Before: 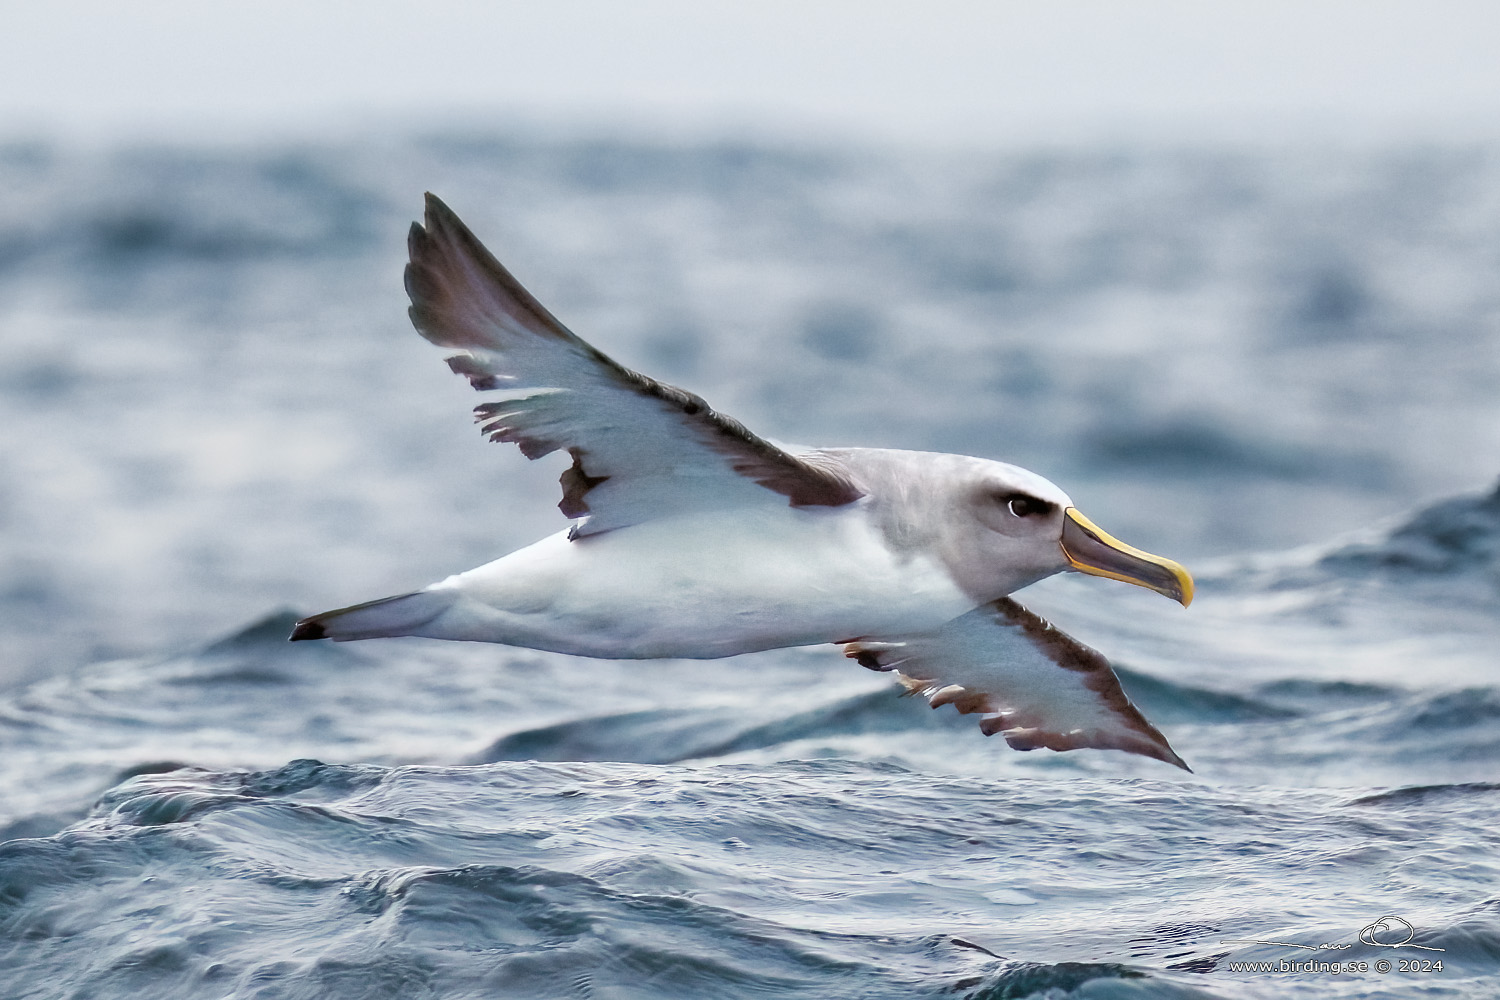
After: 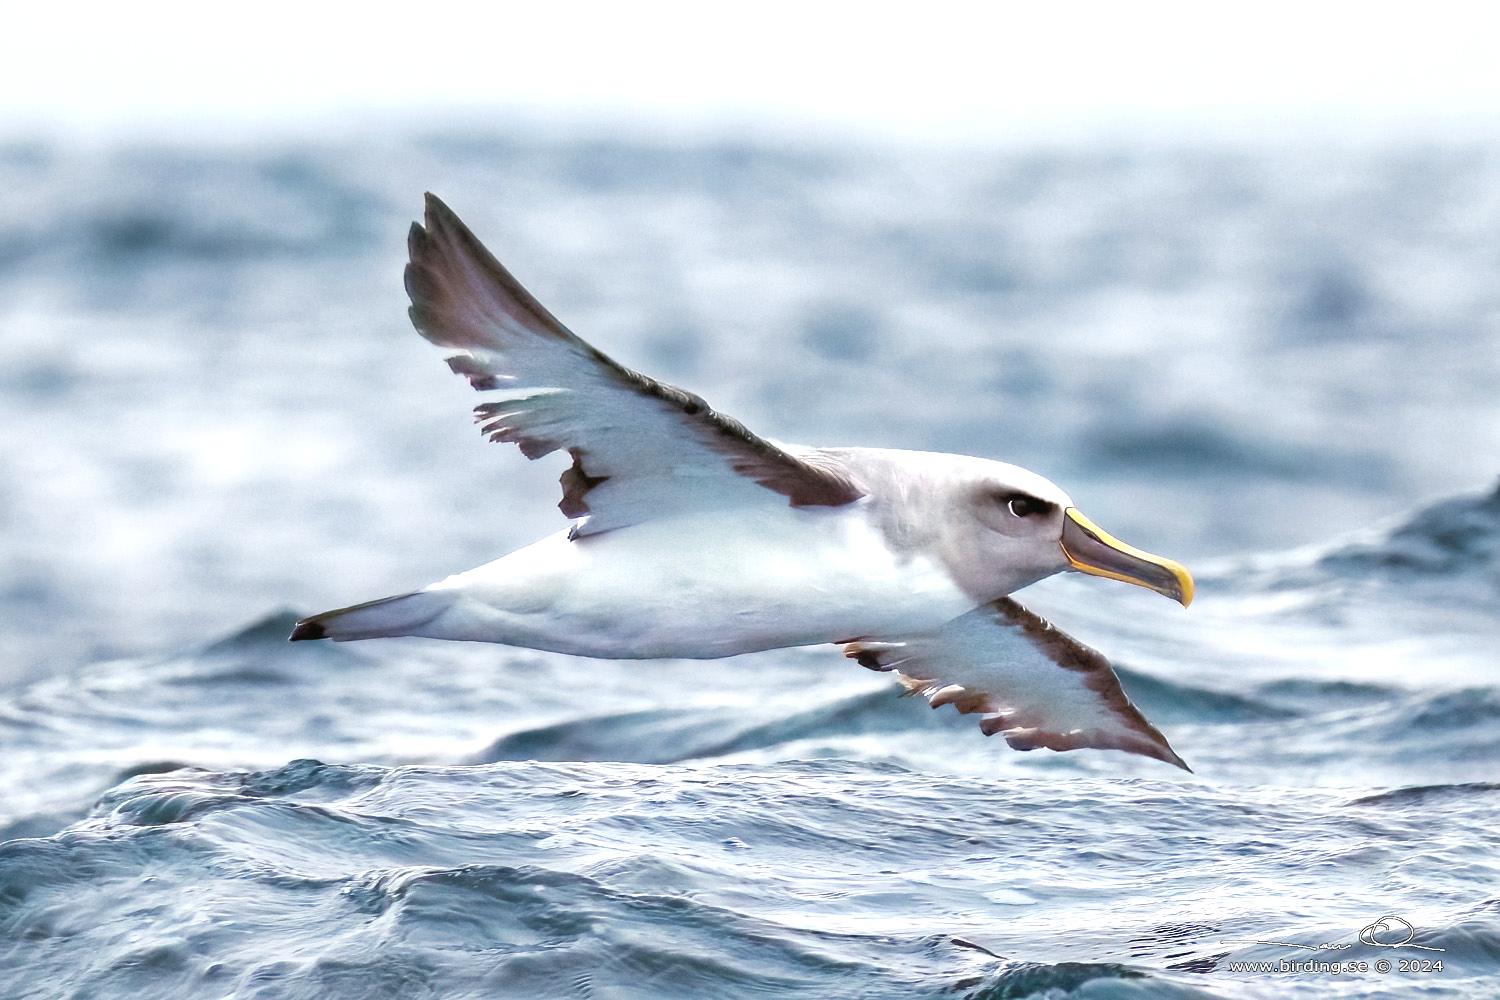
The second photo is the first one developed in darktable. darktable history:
tone equalizer: on, module defaults
exposure: black level correction -0.002, exposure 0.529 EV, compensate highlight preservation false
